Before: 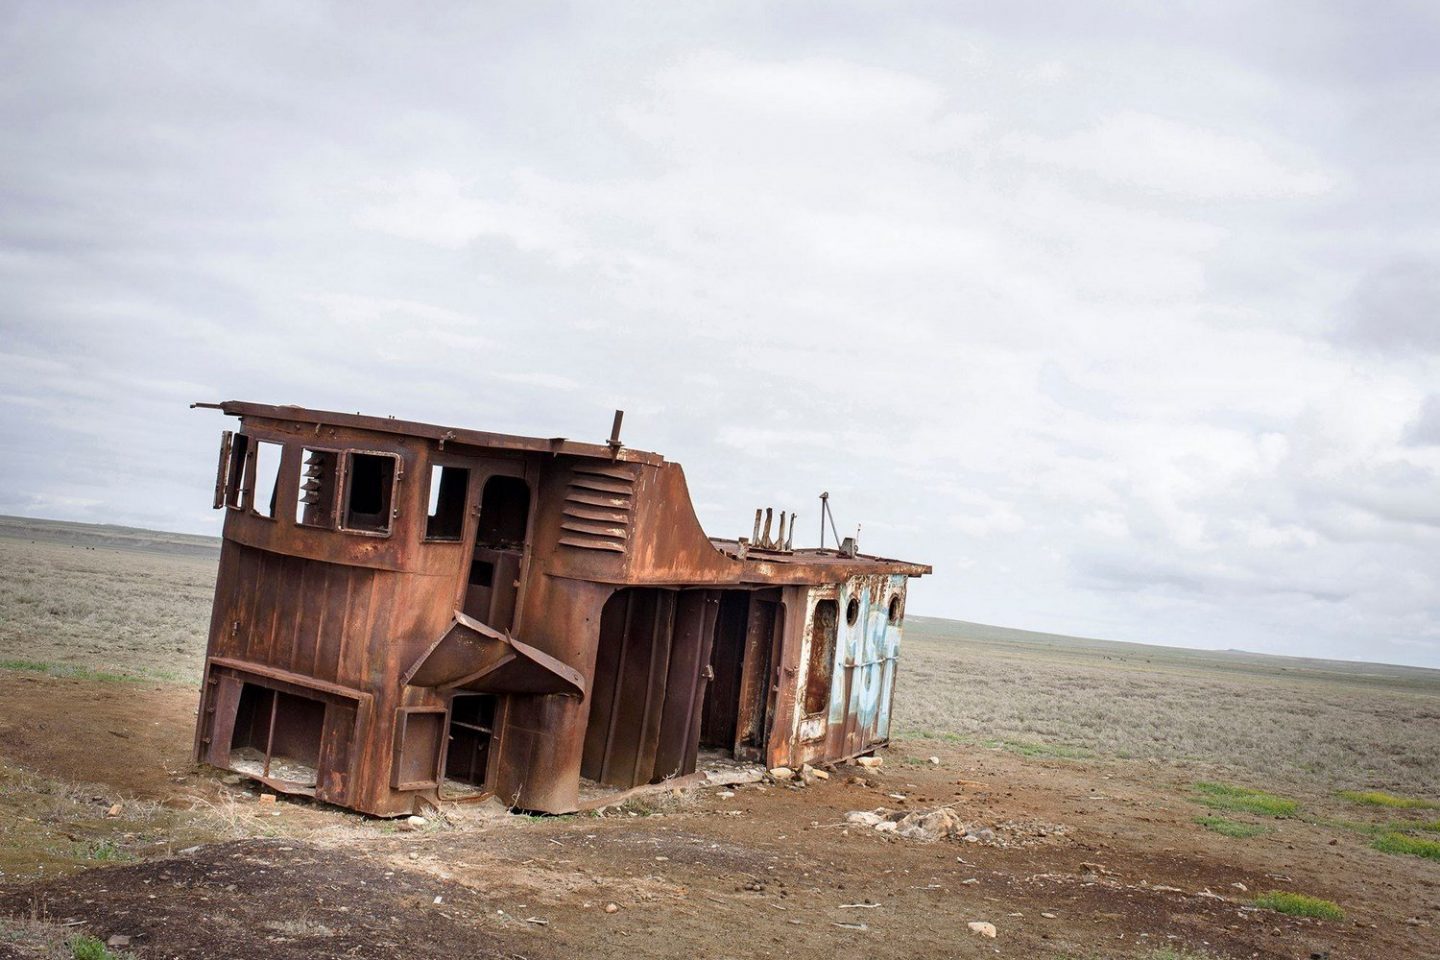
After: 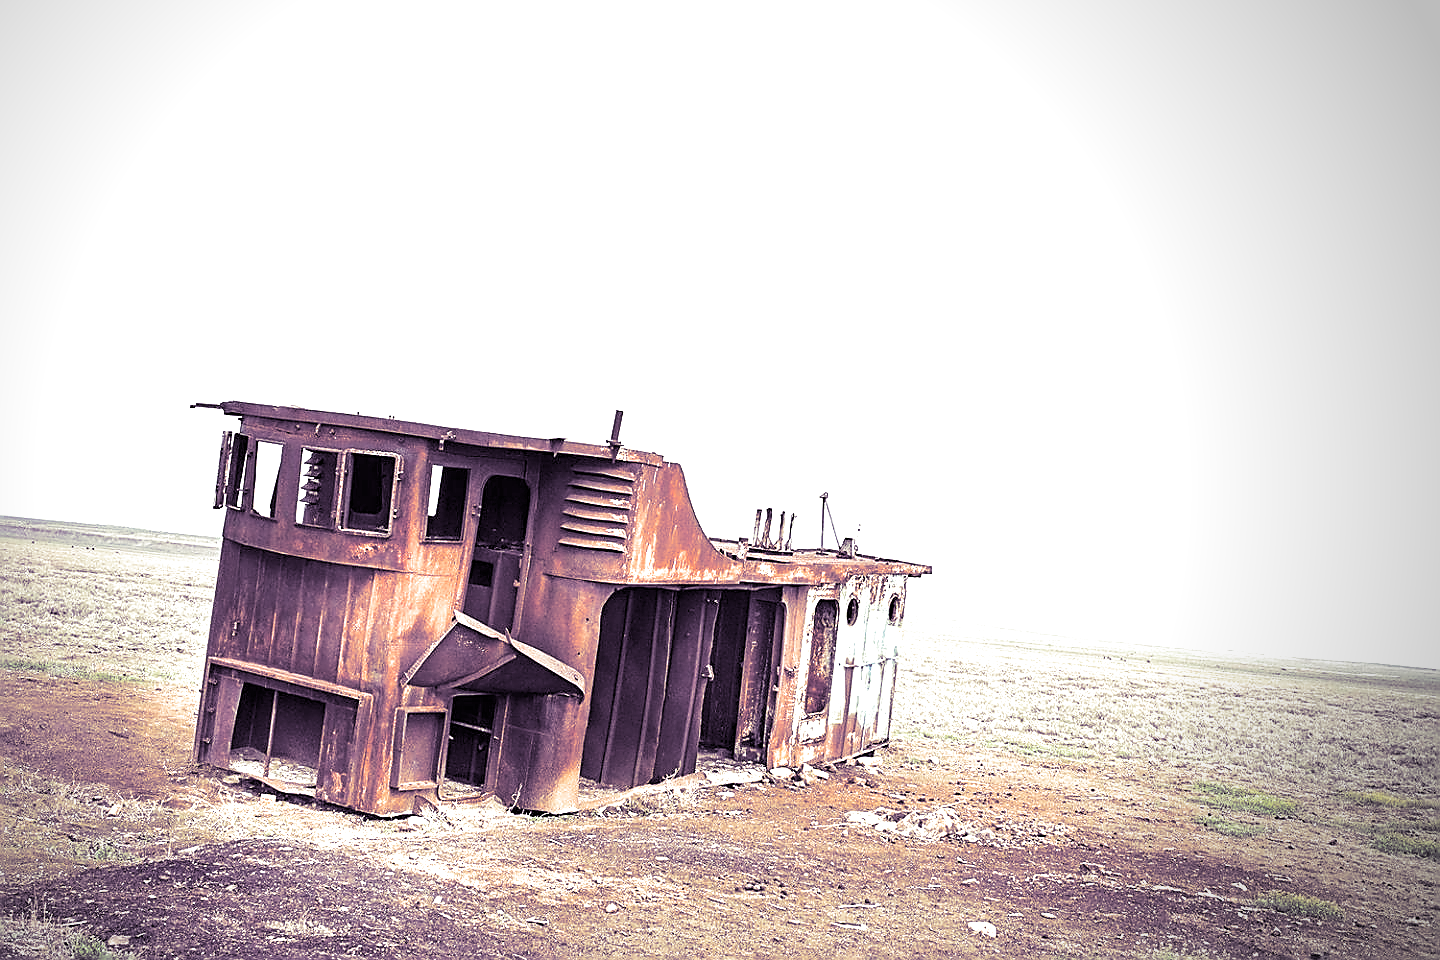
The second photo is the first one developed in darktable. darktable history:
split-toning: shadows › hue 266.4°, shadows › saturation 0.4, highlights › hue 61.2°, highlights › saturation 0.3, compress 0%
sharpen: radius 1.4, amount 1.25, threshold 0.7
exposure: black level correction 0, exposure 1.35 EV, compensate exposure bias true, compensate highlight preservation false
vignetting: center (-0.15, 0.013)
